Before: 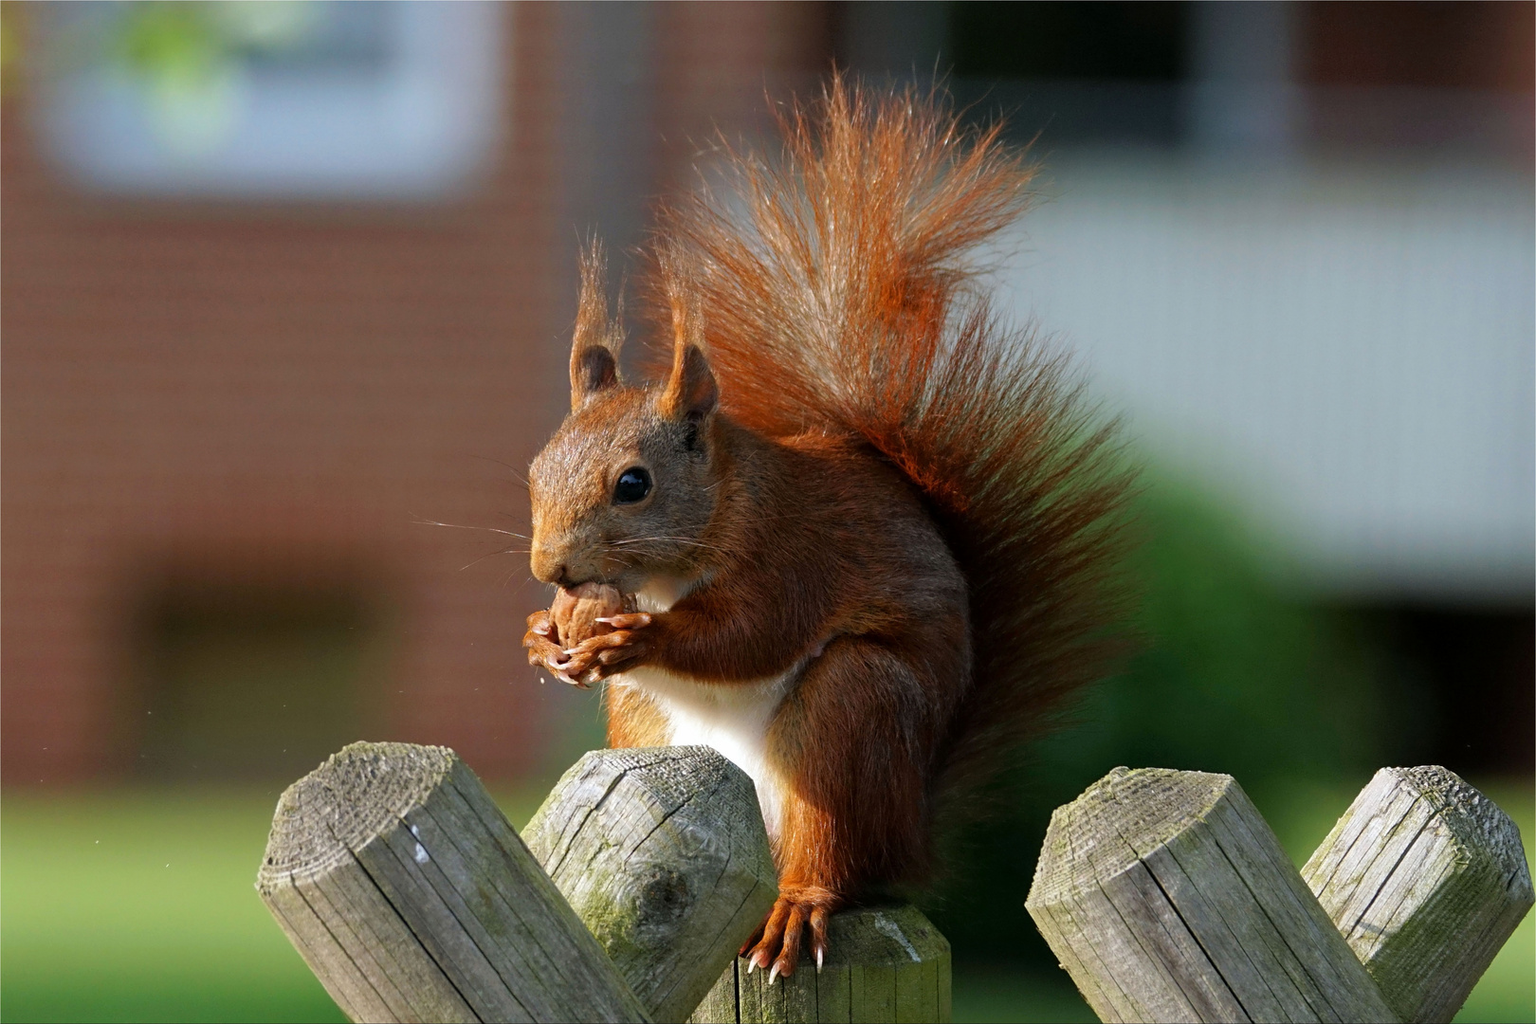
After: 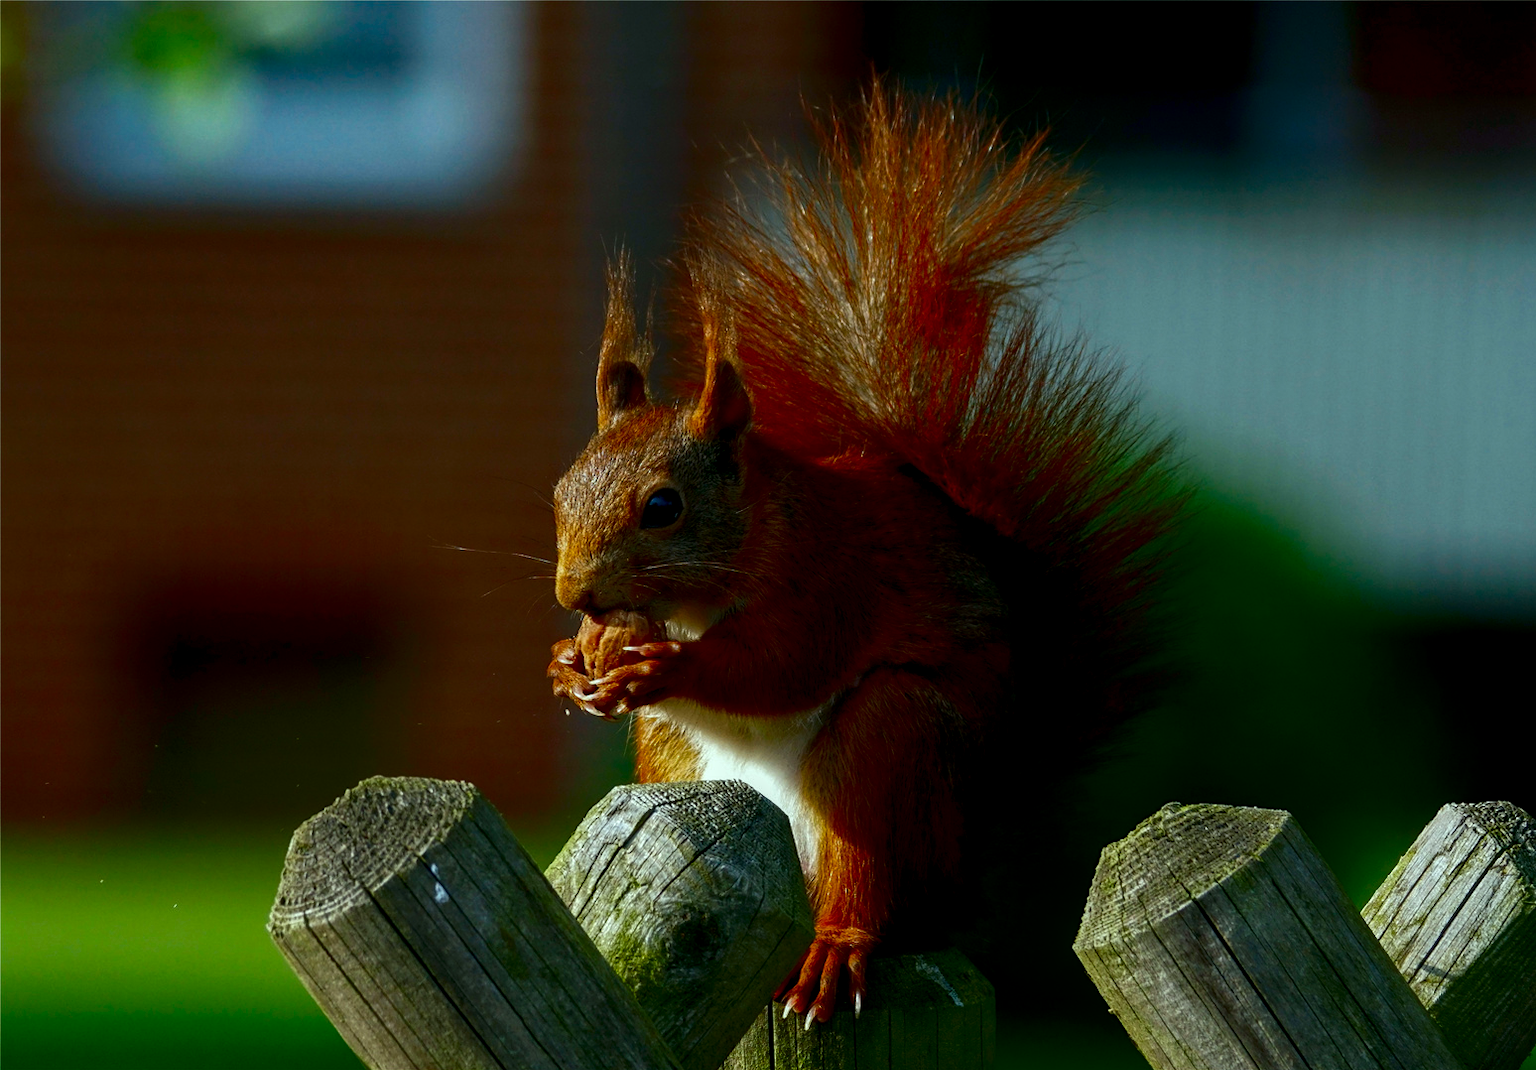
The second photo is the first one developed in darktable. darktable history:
local contrast: on, module defaults
color correction: highlights a* -7.61, highlights b* 1.34, shadows a* -3.82, saturation 1.4
contrast brightness saturation: brightness -0.534
crop: right 4.387%, bottom 0.016%
